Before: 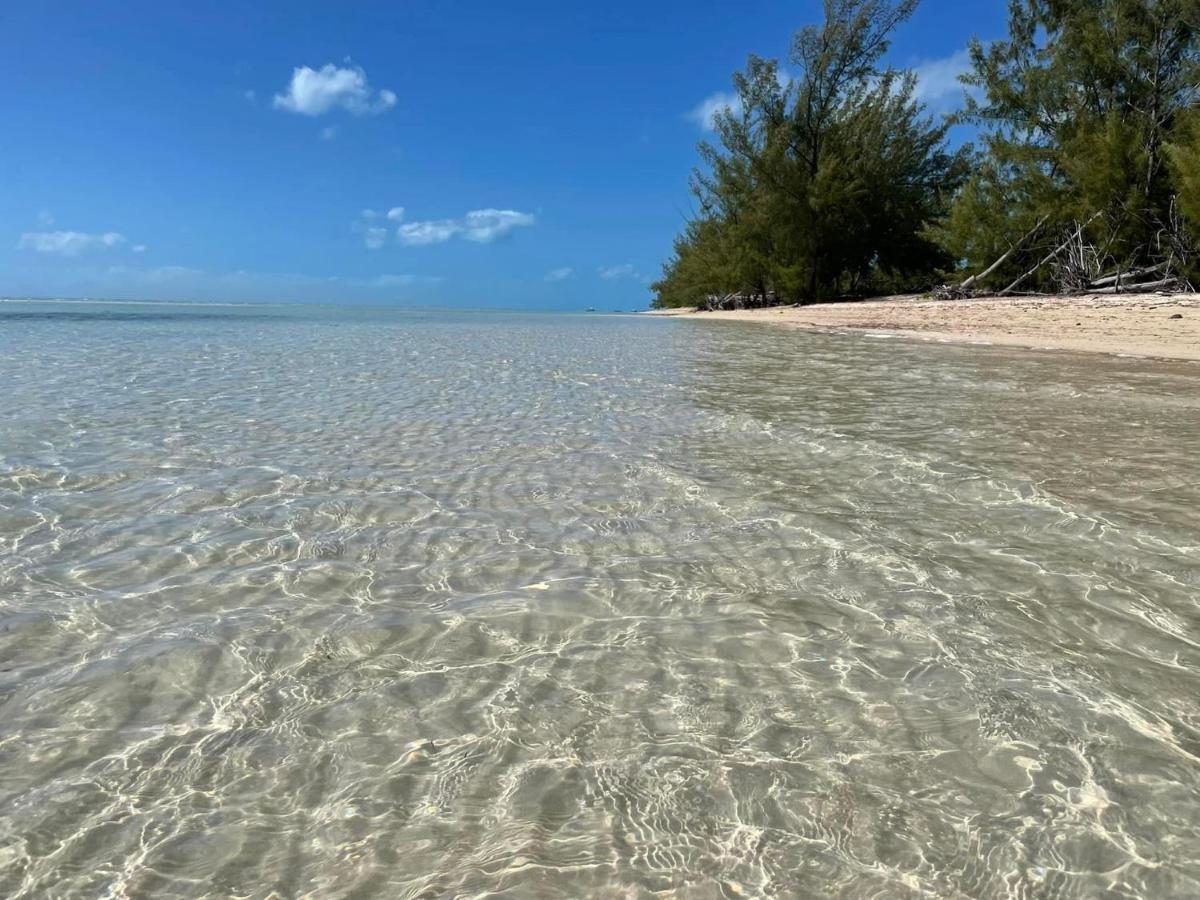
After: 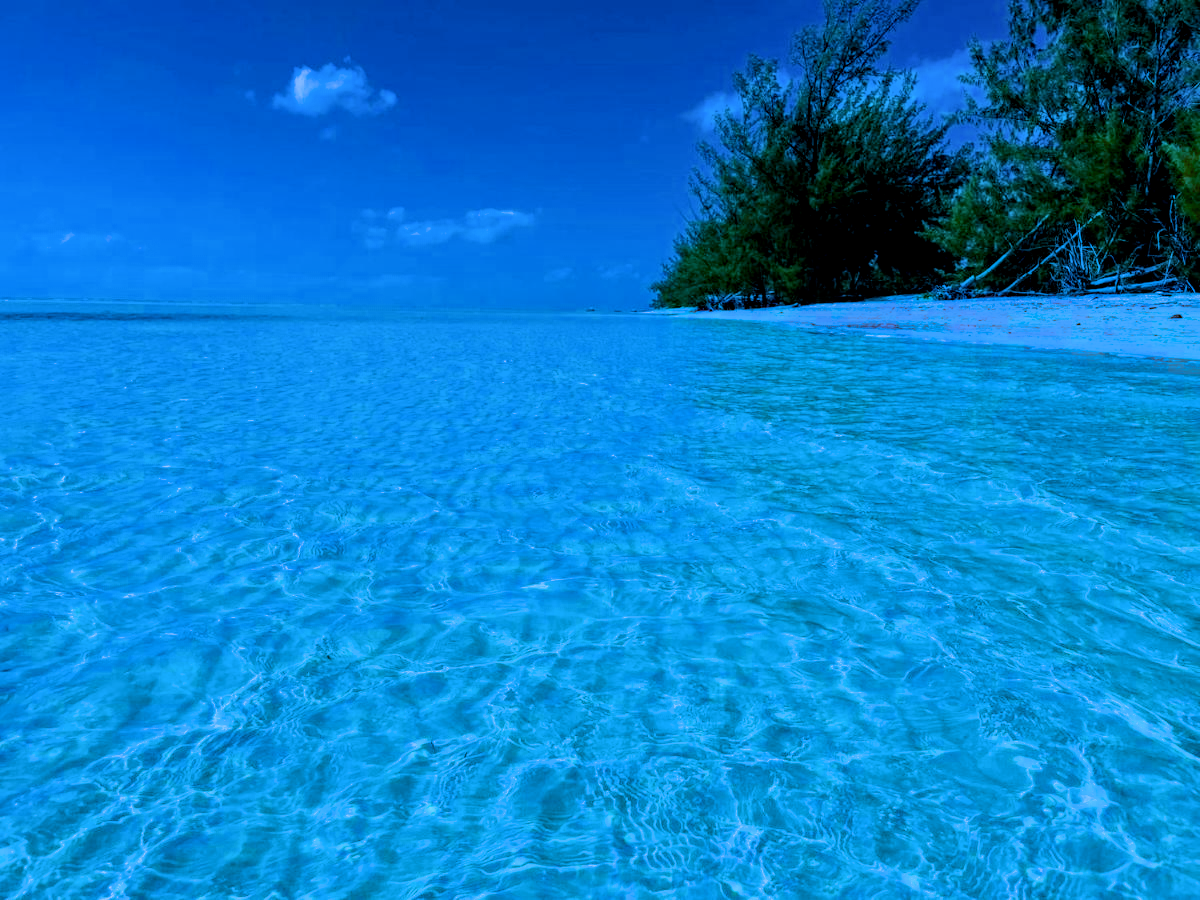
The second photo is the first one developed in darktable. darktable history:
filmic rgb: black relative exposure -7.65 EV, white relative exposure 4.56 EV, hardness 3.61, color science v6 (2022)
local contrast: on, module defaults
tone equalizer: on, module defaults
color balance rgb: linear chroma grading › shadows -40%, linear chroma grading › highlights 40%, linear chroma grading › global chroma 45%, linear chroma grading › mid-tones -30%, perceptual saturation grading › global saturation 55%, perceptual saturation grading › highlights -50%, perceptual saturation grading › mid-tones 40%, perceptual saturation grading › shadows 30%, perceptual brilliance grading › global brilliance 20%, perceptual brilliance grading › shadows -40%, global vibrance 35%
color calibration: illuminant as shot in camera, x 0.442, y 0.413, temperature 2903.13 K
